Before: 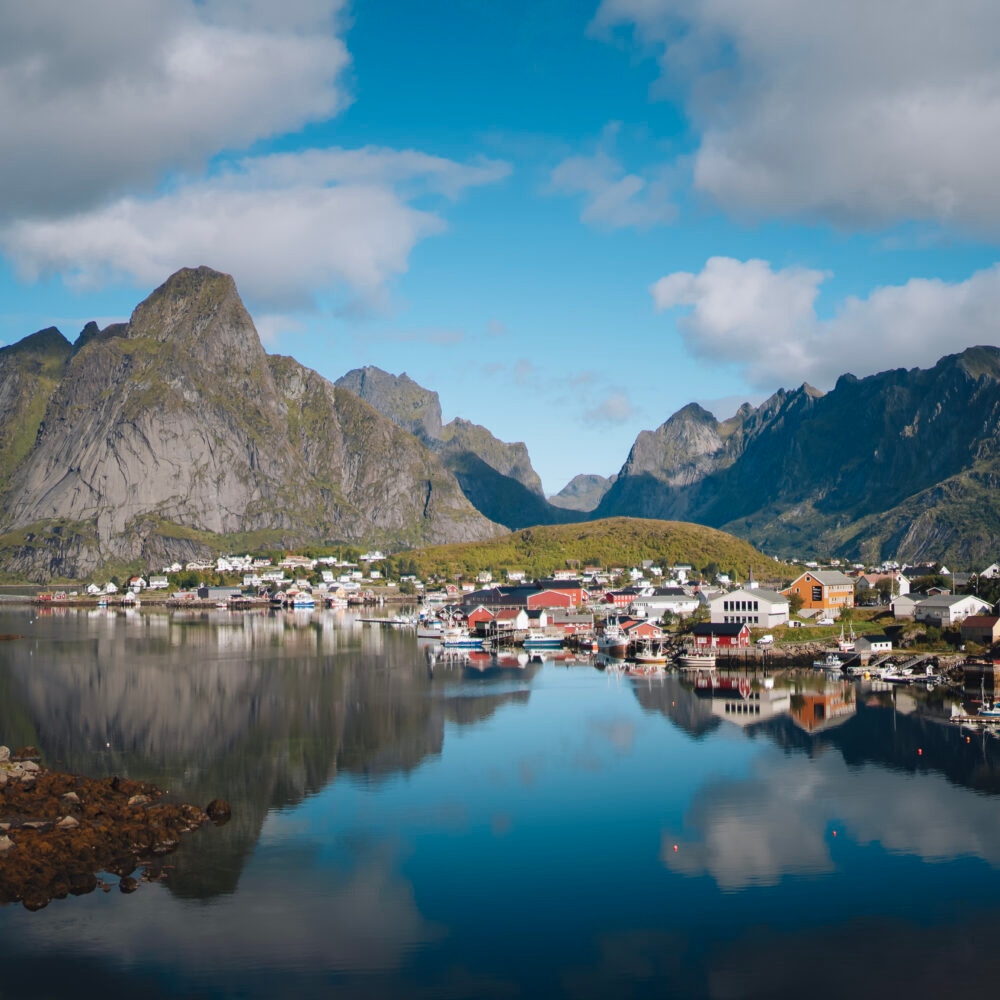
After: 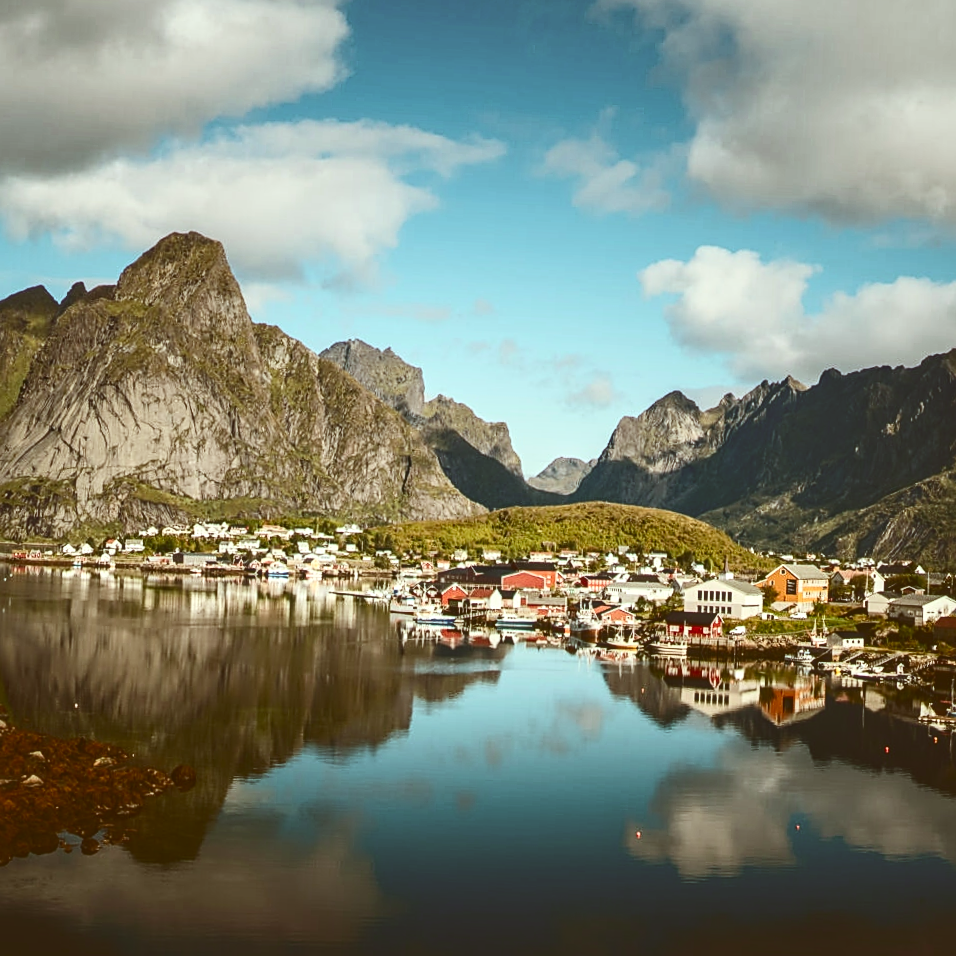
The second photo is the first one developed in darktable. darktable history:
tone curve: curves: ch0 [(0, 0.137) (1, 1)], preserve colors none
local contrast: detail 130%
color correction: highlights a* -5.31, highlights b* 9.8, shadows a* 9.82, shadows b* 24.68
crop and rotate: angle -2.64°
sharpen: on, module defaults
contrast brightness saturation: contrast 0.312, brightness -0.085, saturation 0.173
